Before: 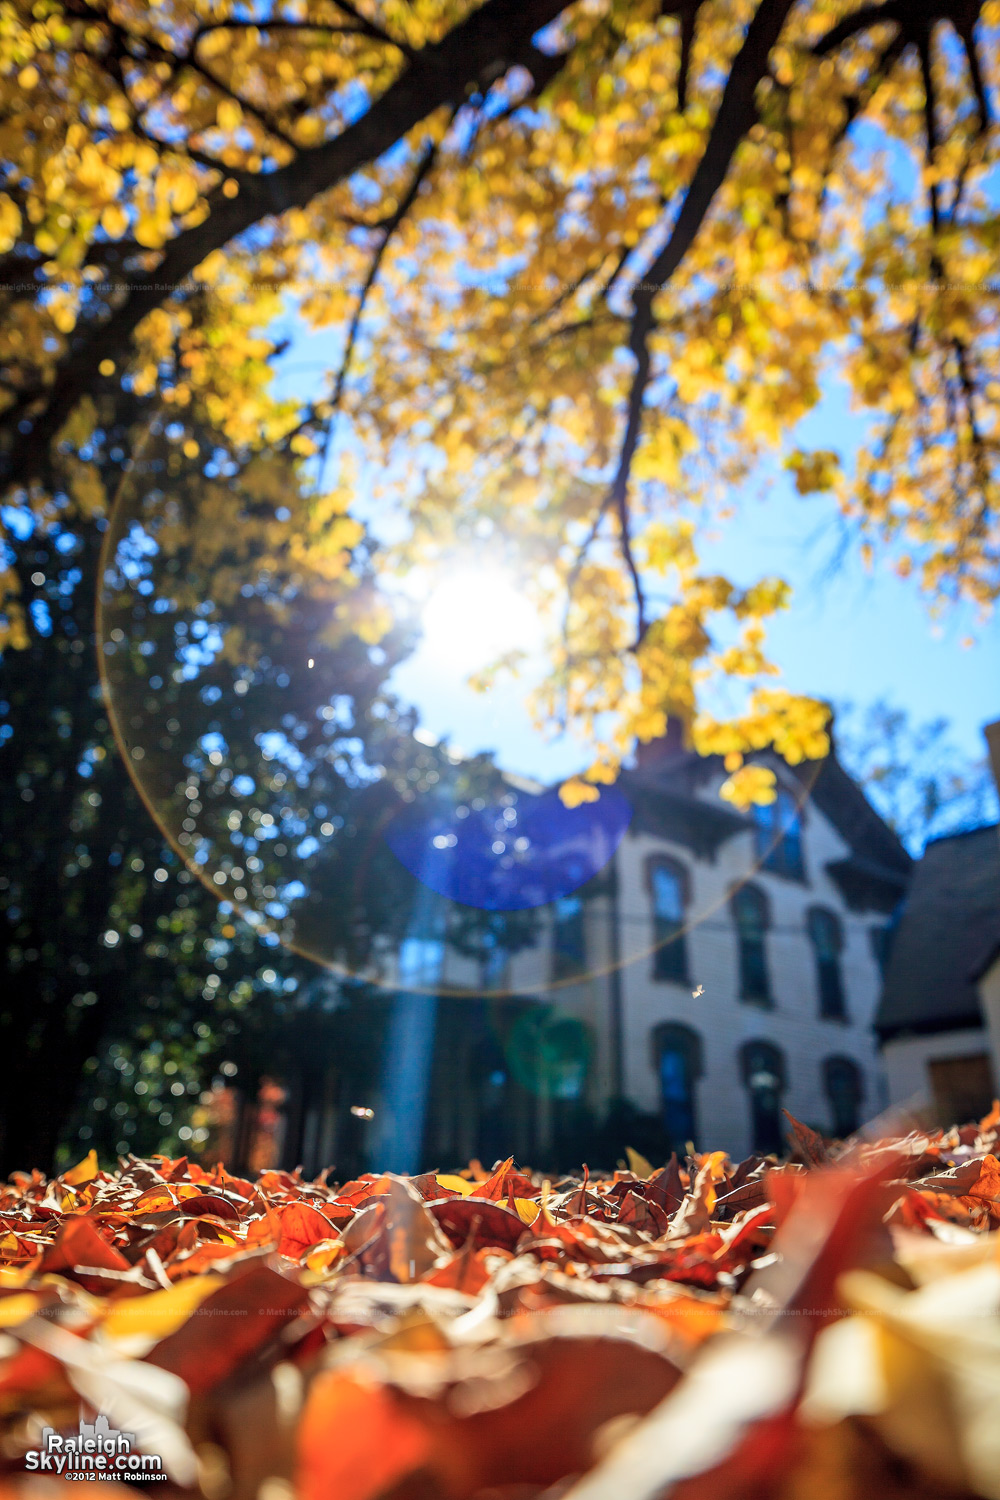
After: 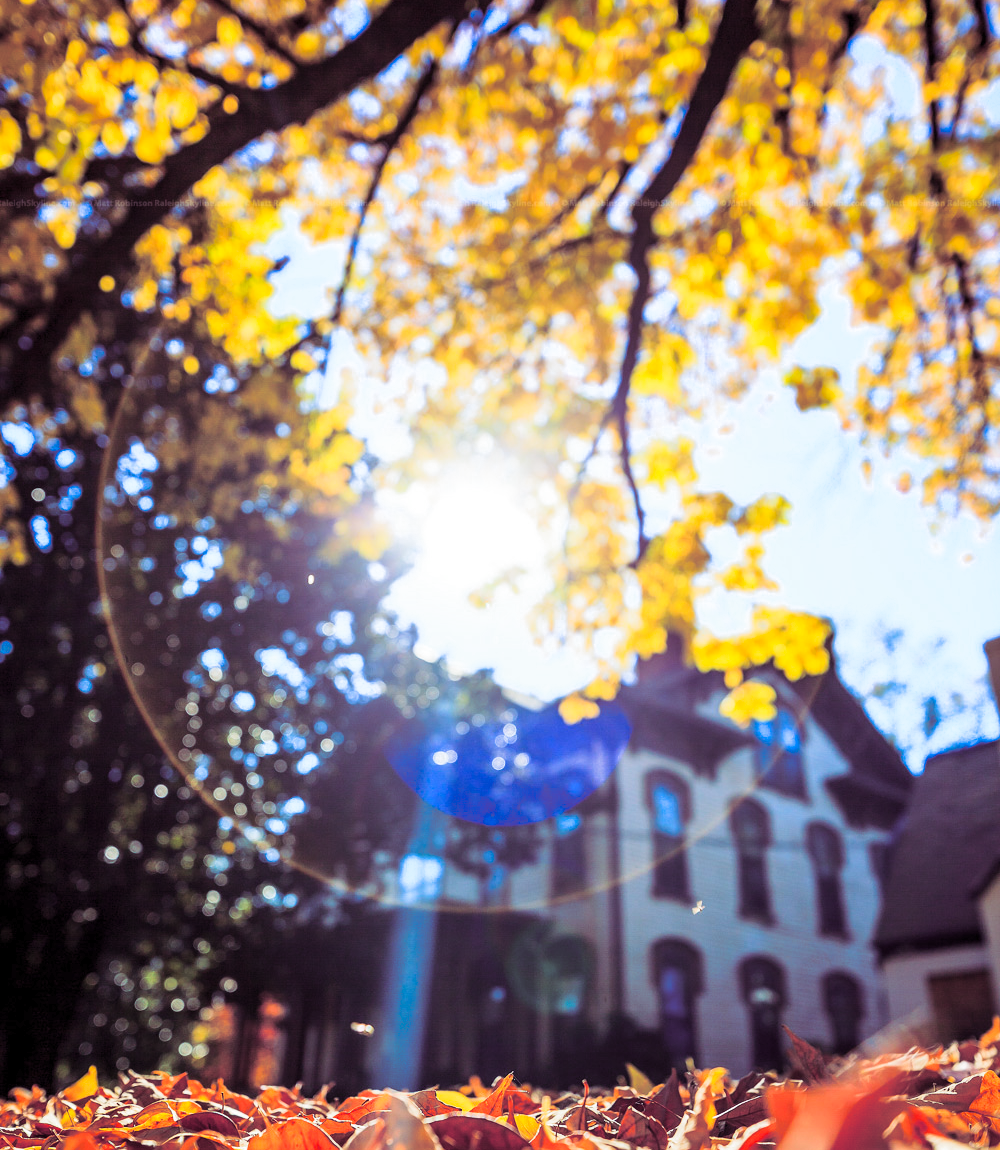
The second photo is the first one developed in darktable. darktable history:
split-toning: shadows › hue 316.8°, shadows › saturation 0.47, highlights › hue 201.6°, highlights › saturation 0, balance -41.97, compress 28.01%
contrast brightness saturation: contrast 0.2, brightness 0.16, saturation 0.22
crop: top 5.667%, bottom 17.637%
